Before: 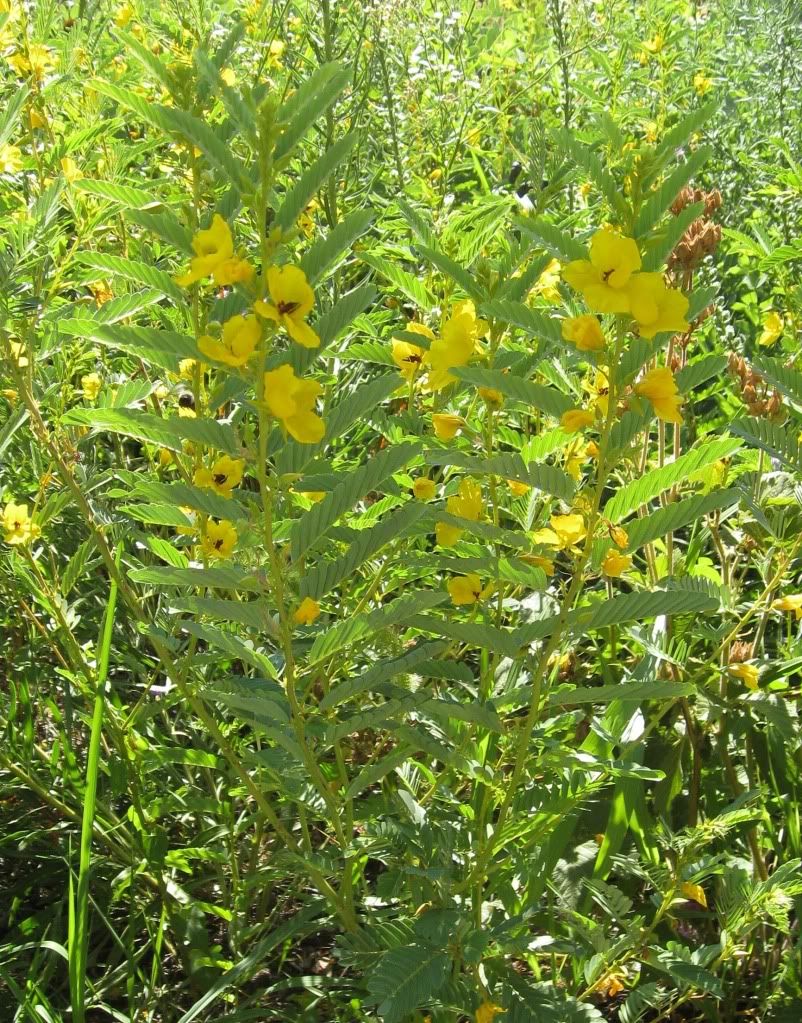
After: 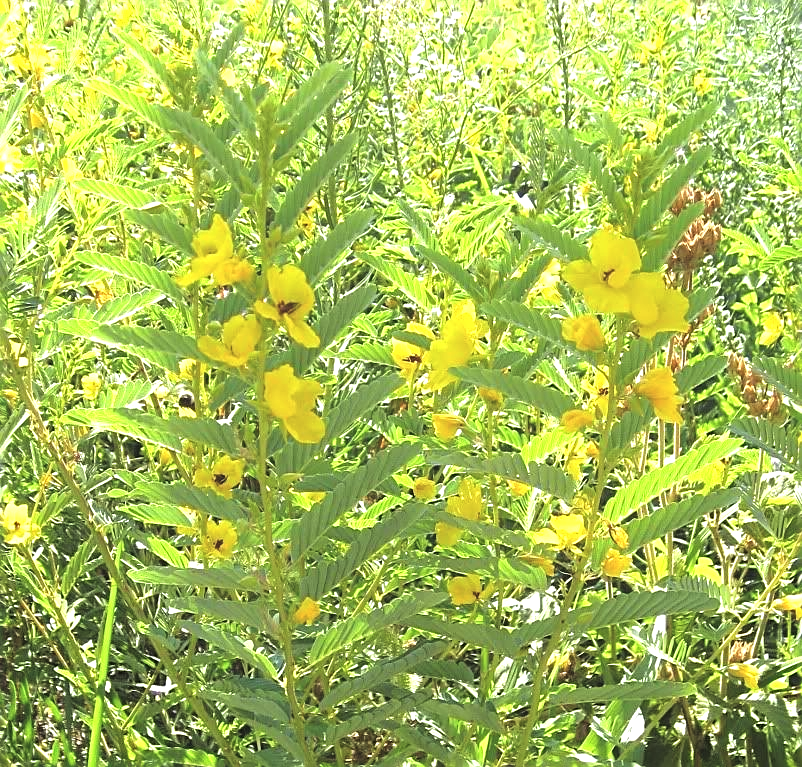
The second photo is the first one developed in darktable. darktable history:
crop: bottom 24.955%
sharpen: on, module defaults
exposure: black level correction -0.015, exposure -0.127 EV, compensate exposure bias true, compensate highlight preservation false
tone equalizer: -8 EV -1.07 EV, -7 EV -0.991 EV, -6 EV -0.852 EV, -5 EV -0.577 EV, -3 EV 0.601 EV, -2 EV 0.845 EV, -1 EV 0.987 EV, +0 EV 1.08 EV, mask exposure compensation -0.503 EV
